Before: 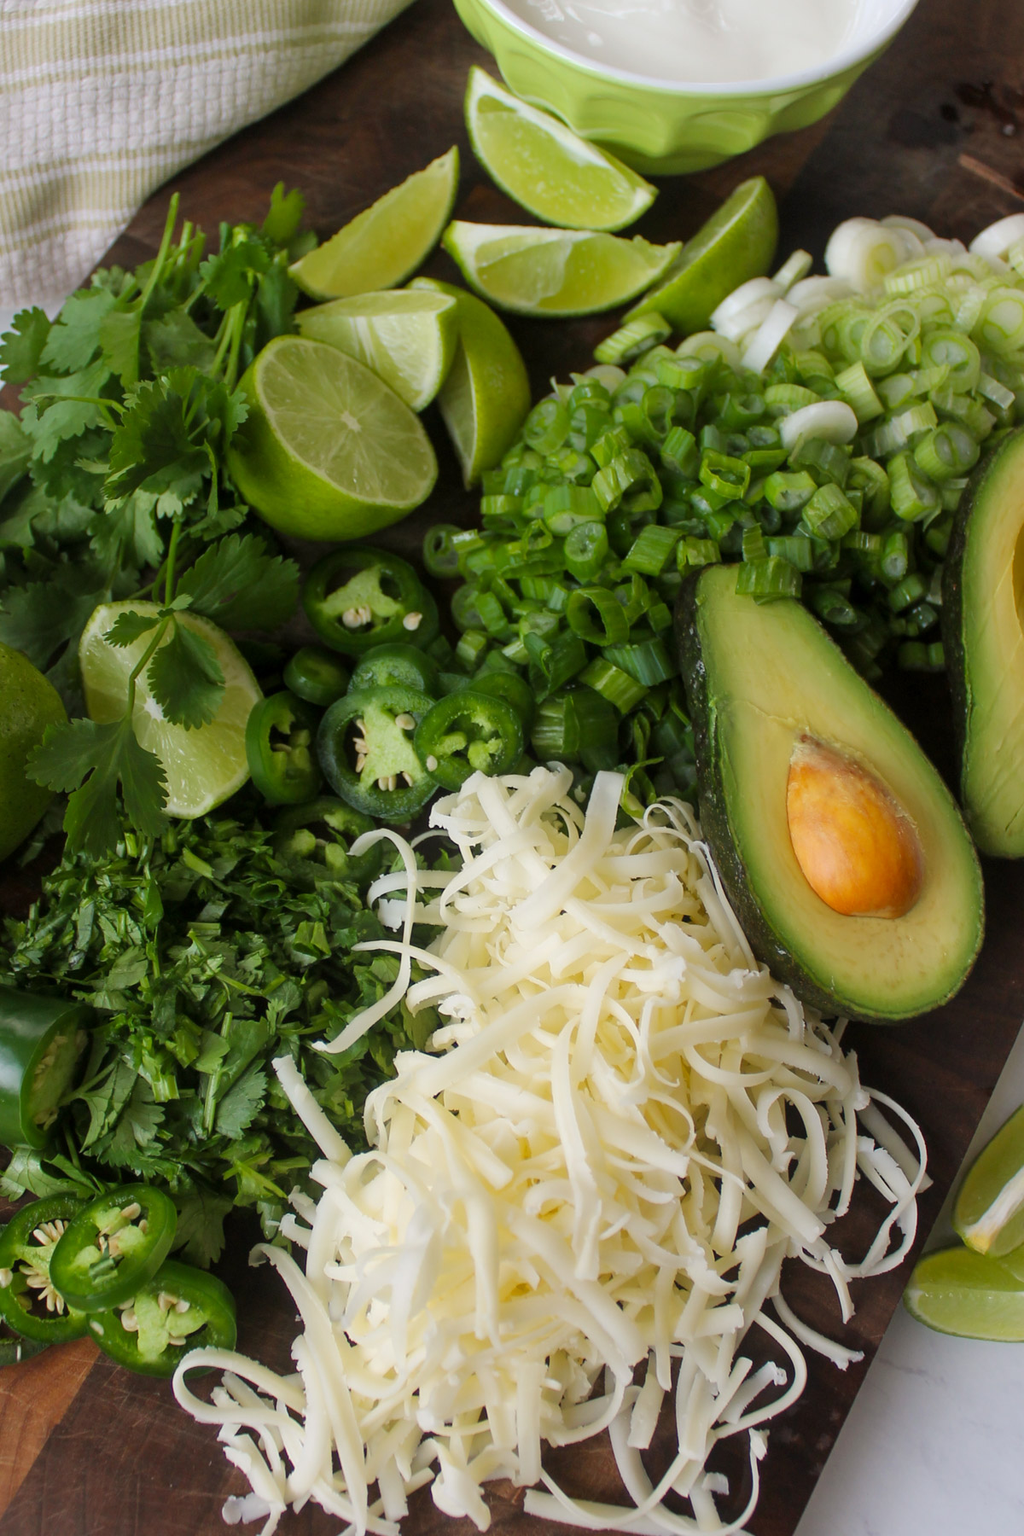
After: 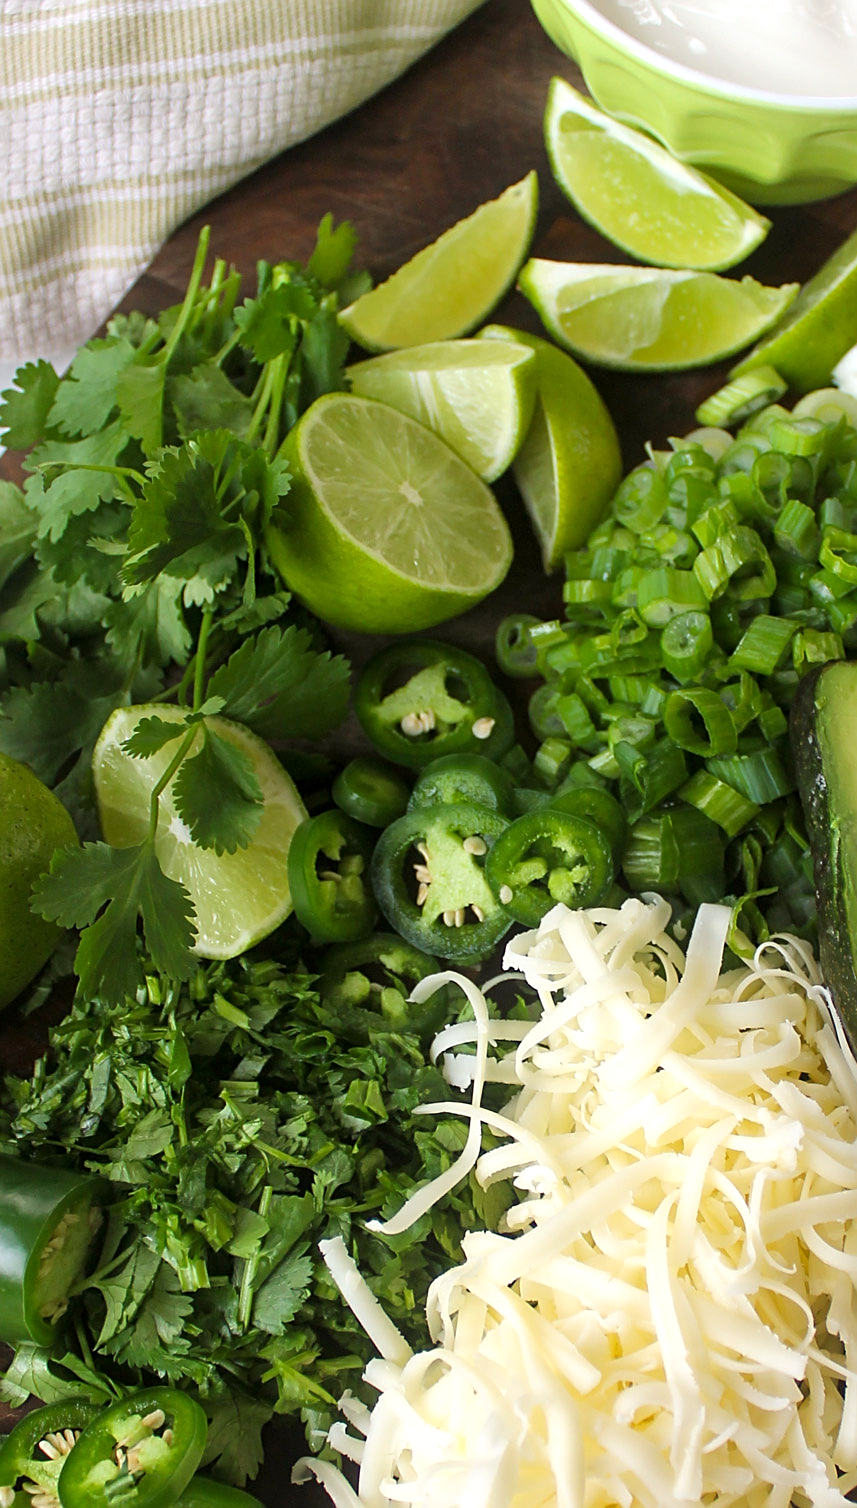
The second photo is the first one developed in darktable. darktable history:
sharpen: on, module defaults
crop: right 28.542%, bottom 16.21%
exposure: exposure 0.474 EV, compensate highlight preservation false
